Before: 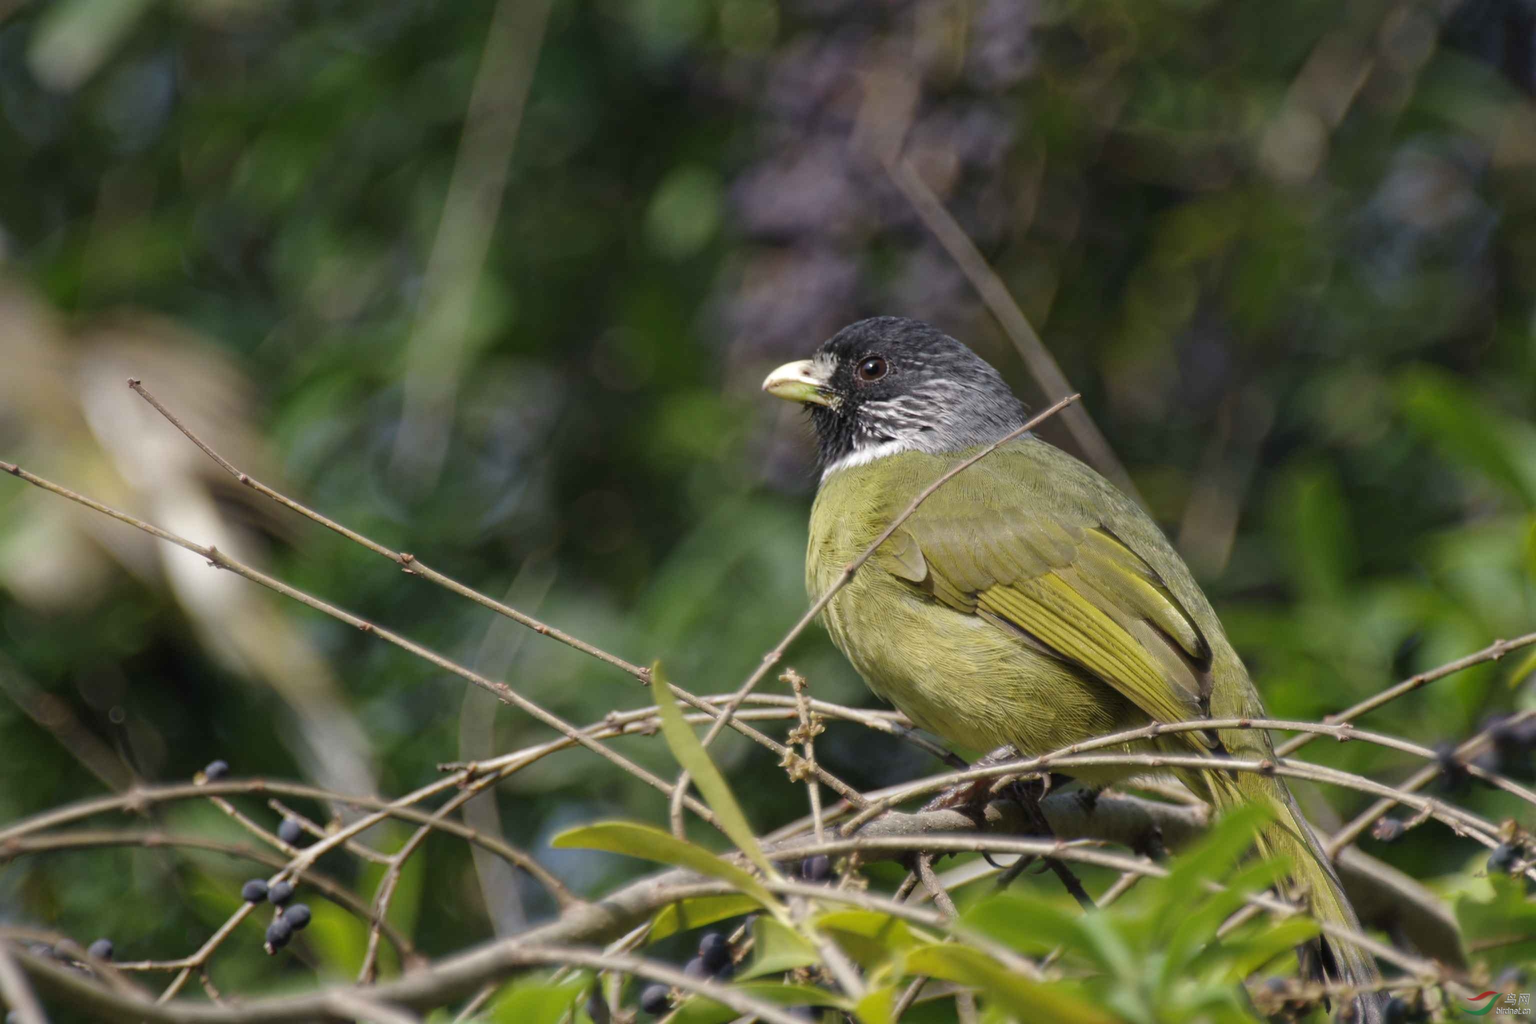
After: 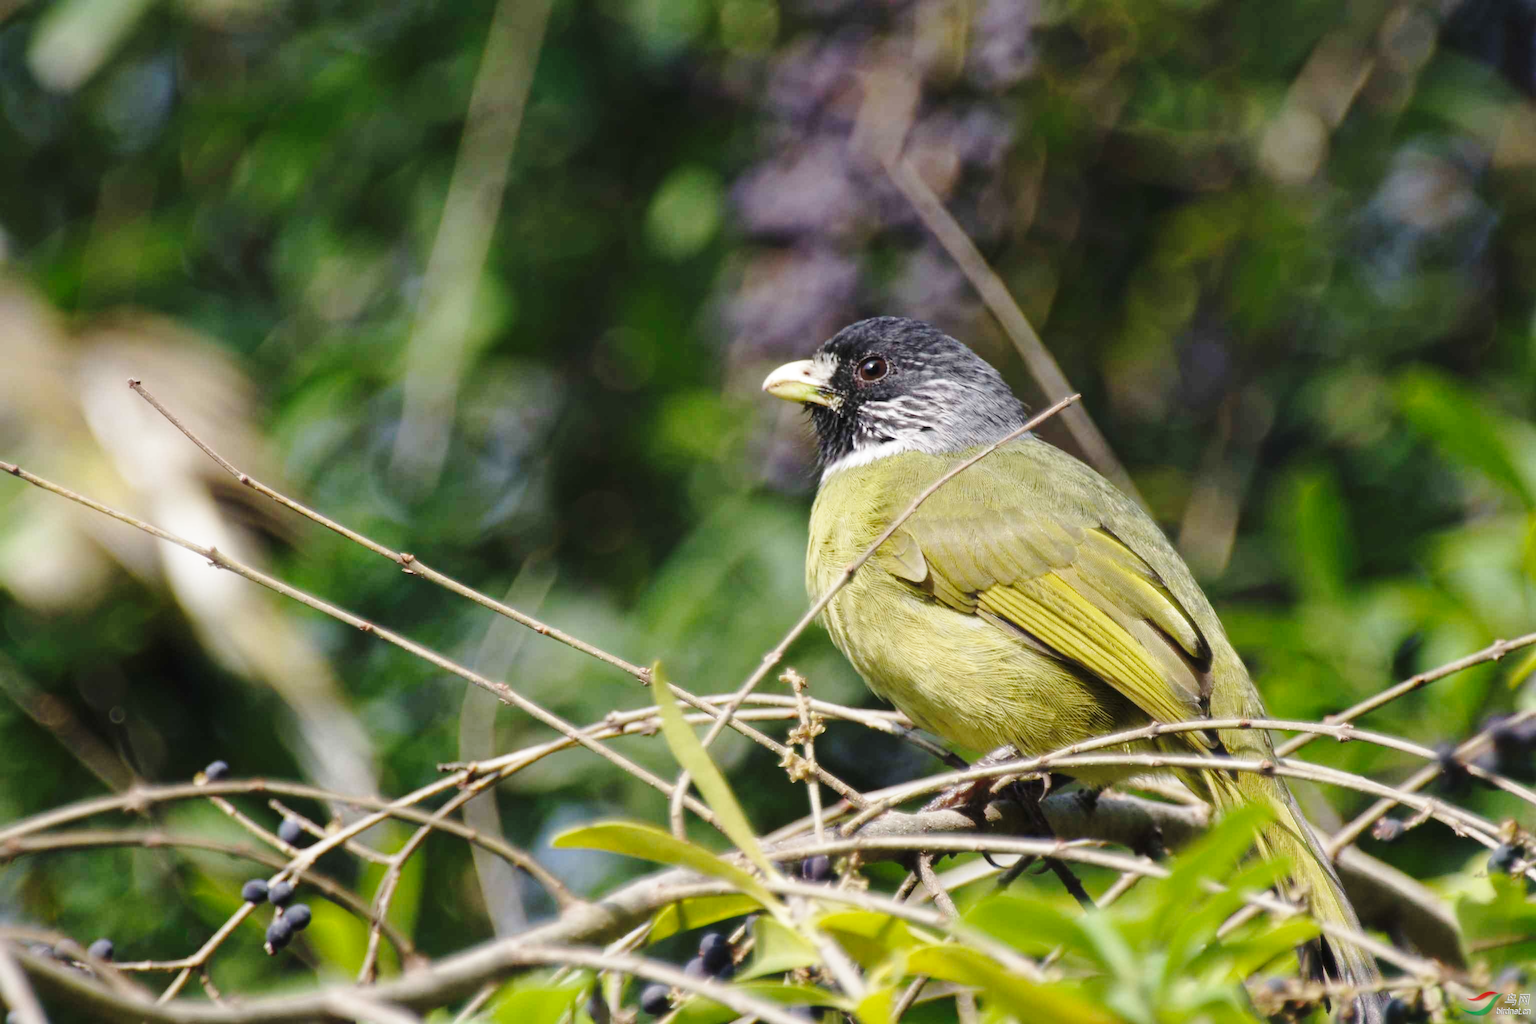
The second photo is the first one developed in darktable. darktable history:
base curve: curves: ch0 [(0, 0) (0.028, 0.03) (0.121, 0.232) (0.46, 0.748) (0.859, 0.968) (1, 1)], preserve colors none
